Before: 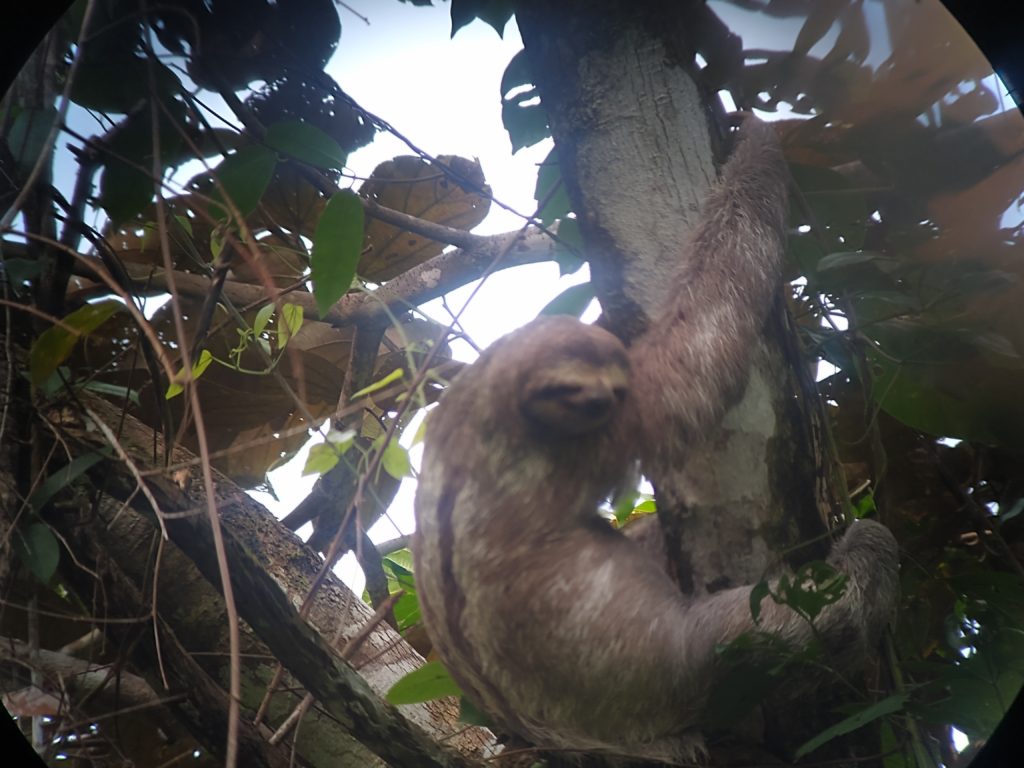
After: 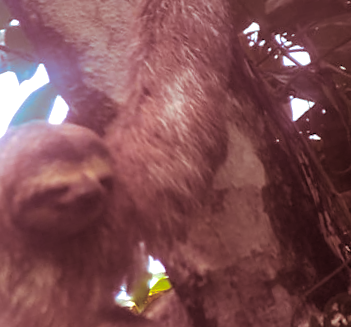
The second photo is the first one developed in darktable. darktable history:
exposure: black level correction 0.001, compensate highlight preservation false
rotate and perspective: rotation -14.8°, crop left 0.1, crop right 0.903, crop top 0.25, crop bottom 0.748
color balance rgb: perceptual saturation grading › global saturation 36%, perceptual brilliance grading › global brilliance 10%, global vibrance 20%
crop and rotate: left 49.936%, top 10.094%, right 13.136%, bottom 24.256%
local contrast: on, module defaults
split-toning: highlights › saturation 0, balance -61.83
contrast brightness saturation: contrast 0.03, brightness 0.06, saturation 0.13
